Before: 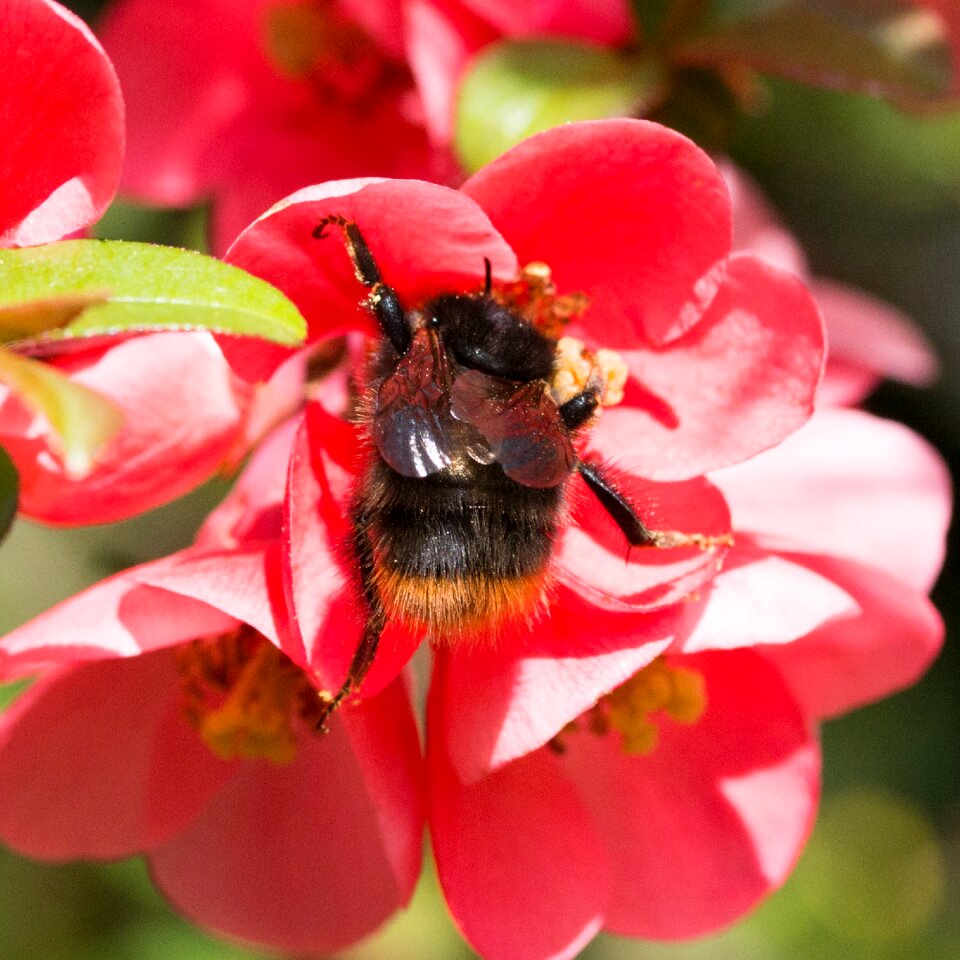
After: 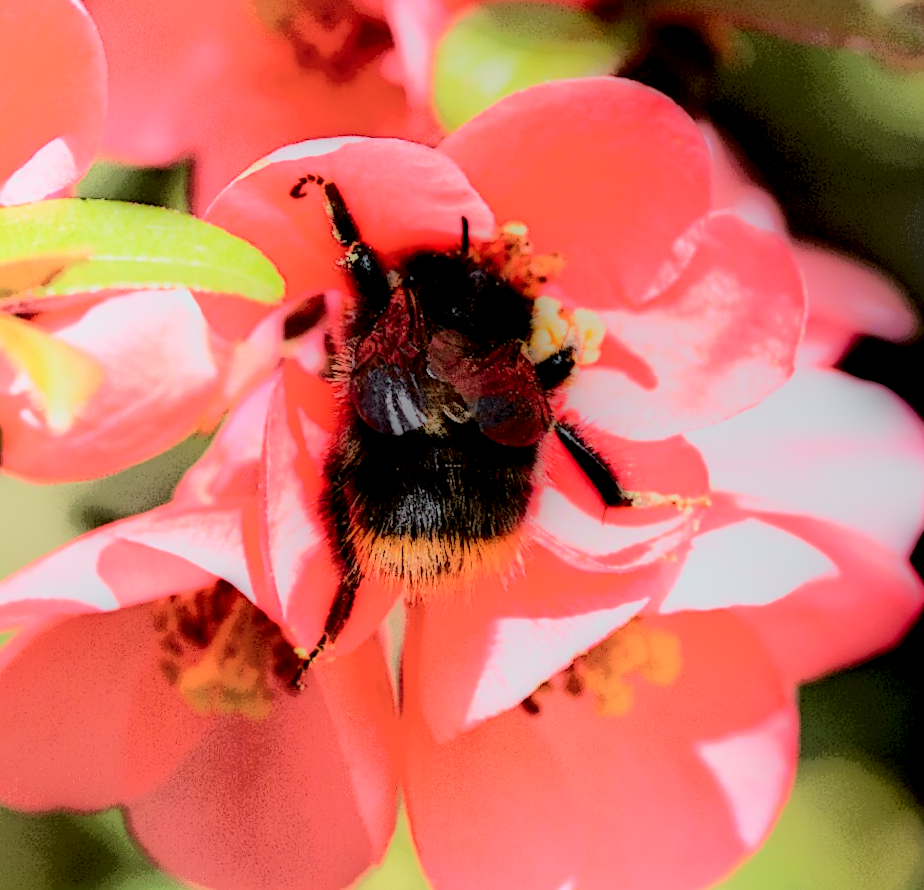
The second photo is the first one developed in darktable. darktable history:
sharpen: on, module defaults
crop and rotate: angle -1.69°
contrast brightness saturation: contrast 0.39, brightness 0.53
contrast equalizer: y [[0.5, 0.5, 0.468, 0.5, 0.5, 0.5], [0.5 ×6], [0.5 ×6], [0 ×6], [0 ×6]]
local contrast: highlights 0%, shadows 198%, detail 164%, midtone range 0.001
white balance: red 0.982, blue 1.018
tone curve: curves: ch0 [(0, 0) (0.037, 0.011) (0.135, 0.093) (0.266, 0.281) (0.461, 0.555) (0.581, 0.716) (0.675, 0.793) (0.767, 0.849) (0.91, 0.924) (1, 0.979)]; ch1 [(0, 0) (0.292, 0.278) (0.419, 0.423) (0.493, 0.492) (0.506, 0.5) (0.534, 0.529) (0.562, 0.562) (0.641, 0.663) (0.754, 0.76) (1, 1)]; ch2 [(0, 0) (0.294, 0.3) (0.361, 0.372) (0.429, 0.445) (0.478, 0.486) (0.502, 0.498) (0.518, 0.522) (0.531, 0.549) (0.561, 0.579) (0.64, 0.645) (0.7, 0.7) (0.861, 0.808) (1, 0.951)], color space Lab, independent channels, preserve colors none
rotate and perspective: rotation -1.32°, lens shift (horizontal) -0.031, crop left 0.015, crop right 0.985, crop top 0.047, crop bottom 0.982
